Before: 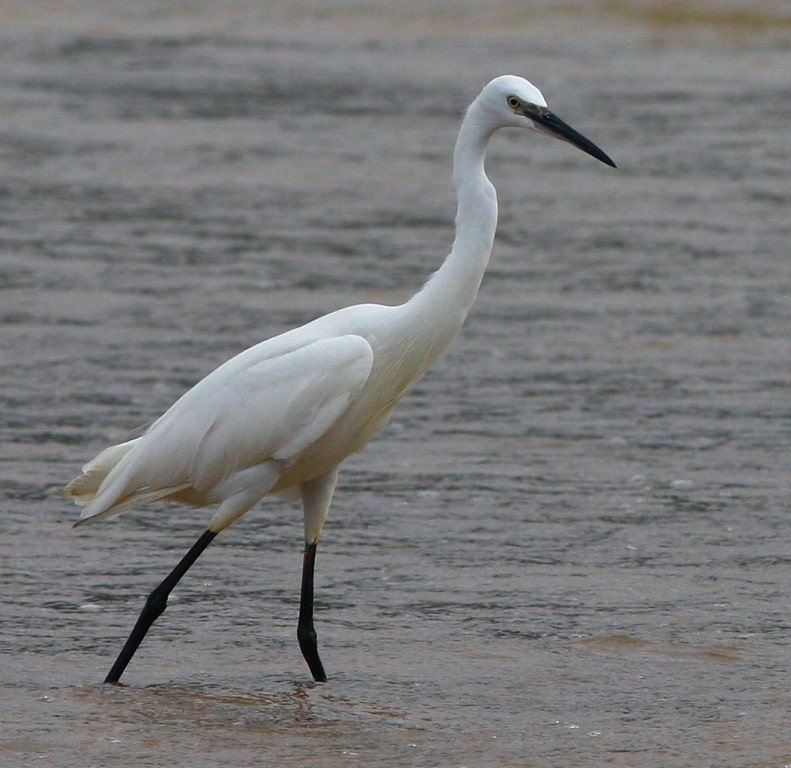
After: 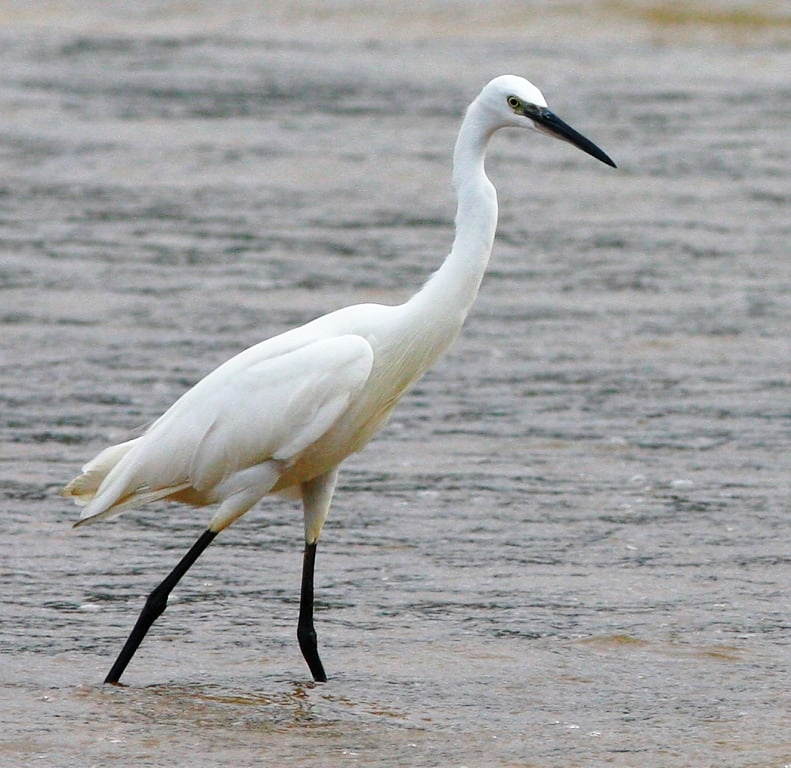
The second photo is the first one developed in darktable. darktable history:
local contrast: highlights 100%, shadows 100%, detail 120%, midtone range 0.2
base curve: curves: ch0 [(0, 0) (0.028, 0.03) (0.121, 0.232) (0.46, 0.748) (0.859, 0.968) (1, 1)], preserve colors none
